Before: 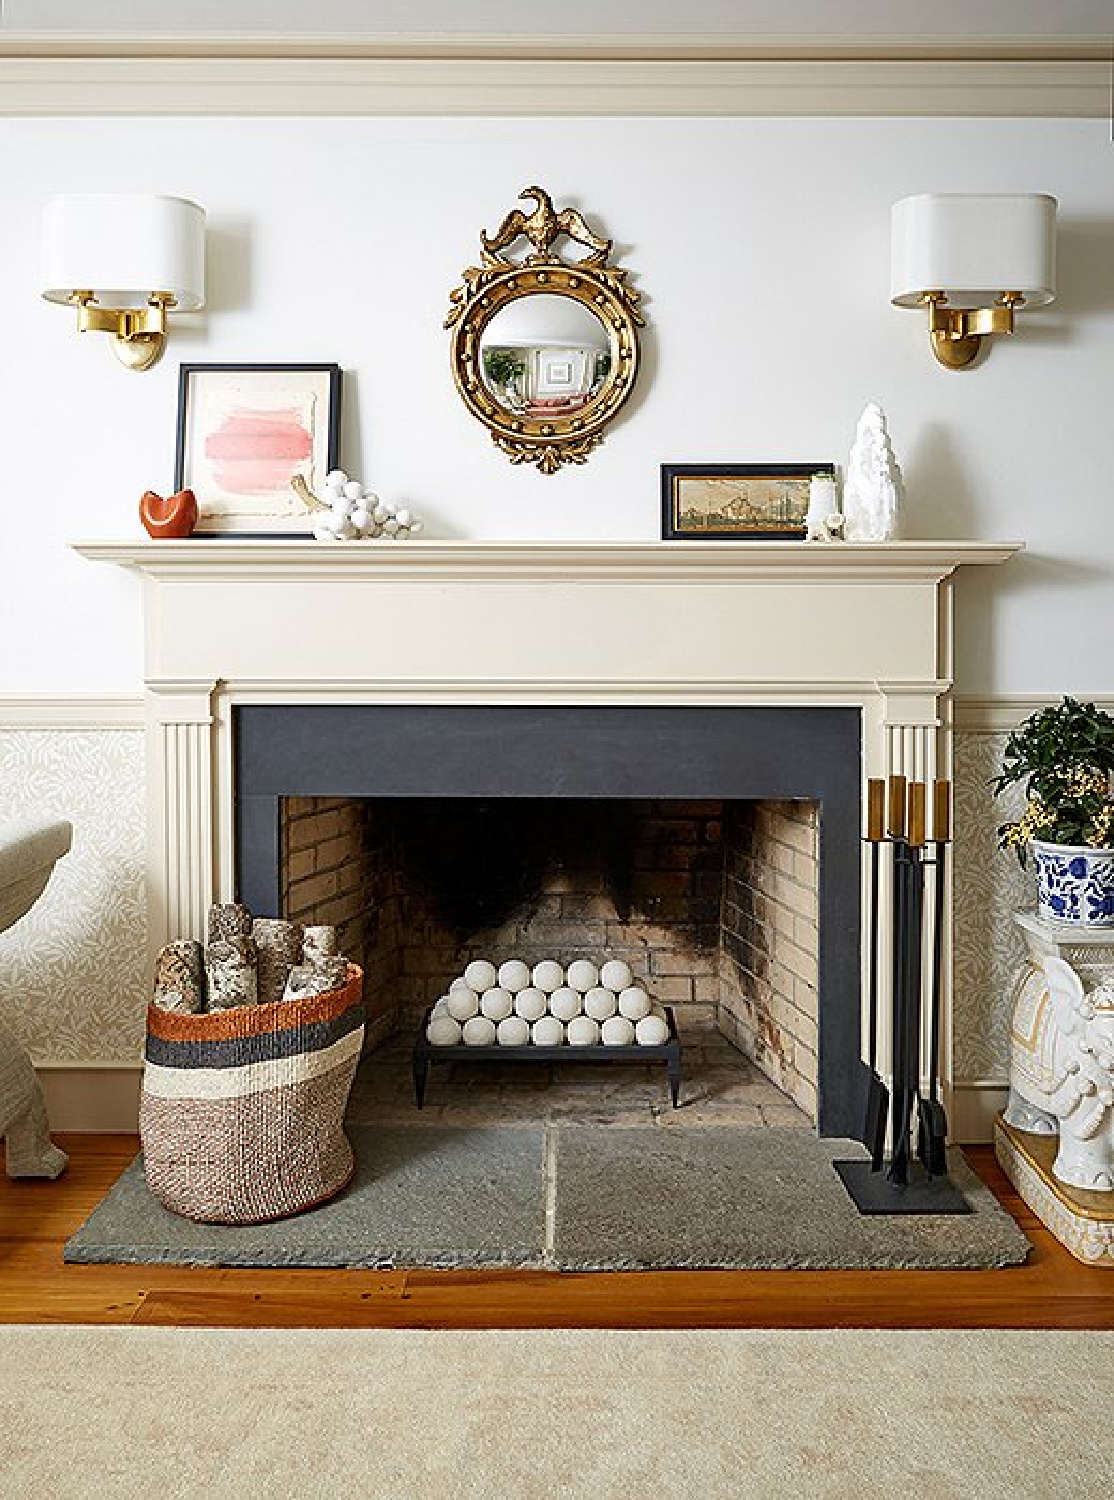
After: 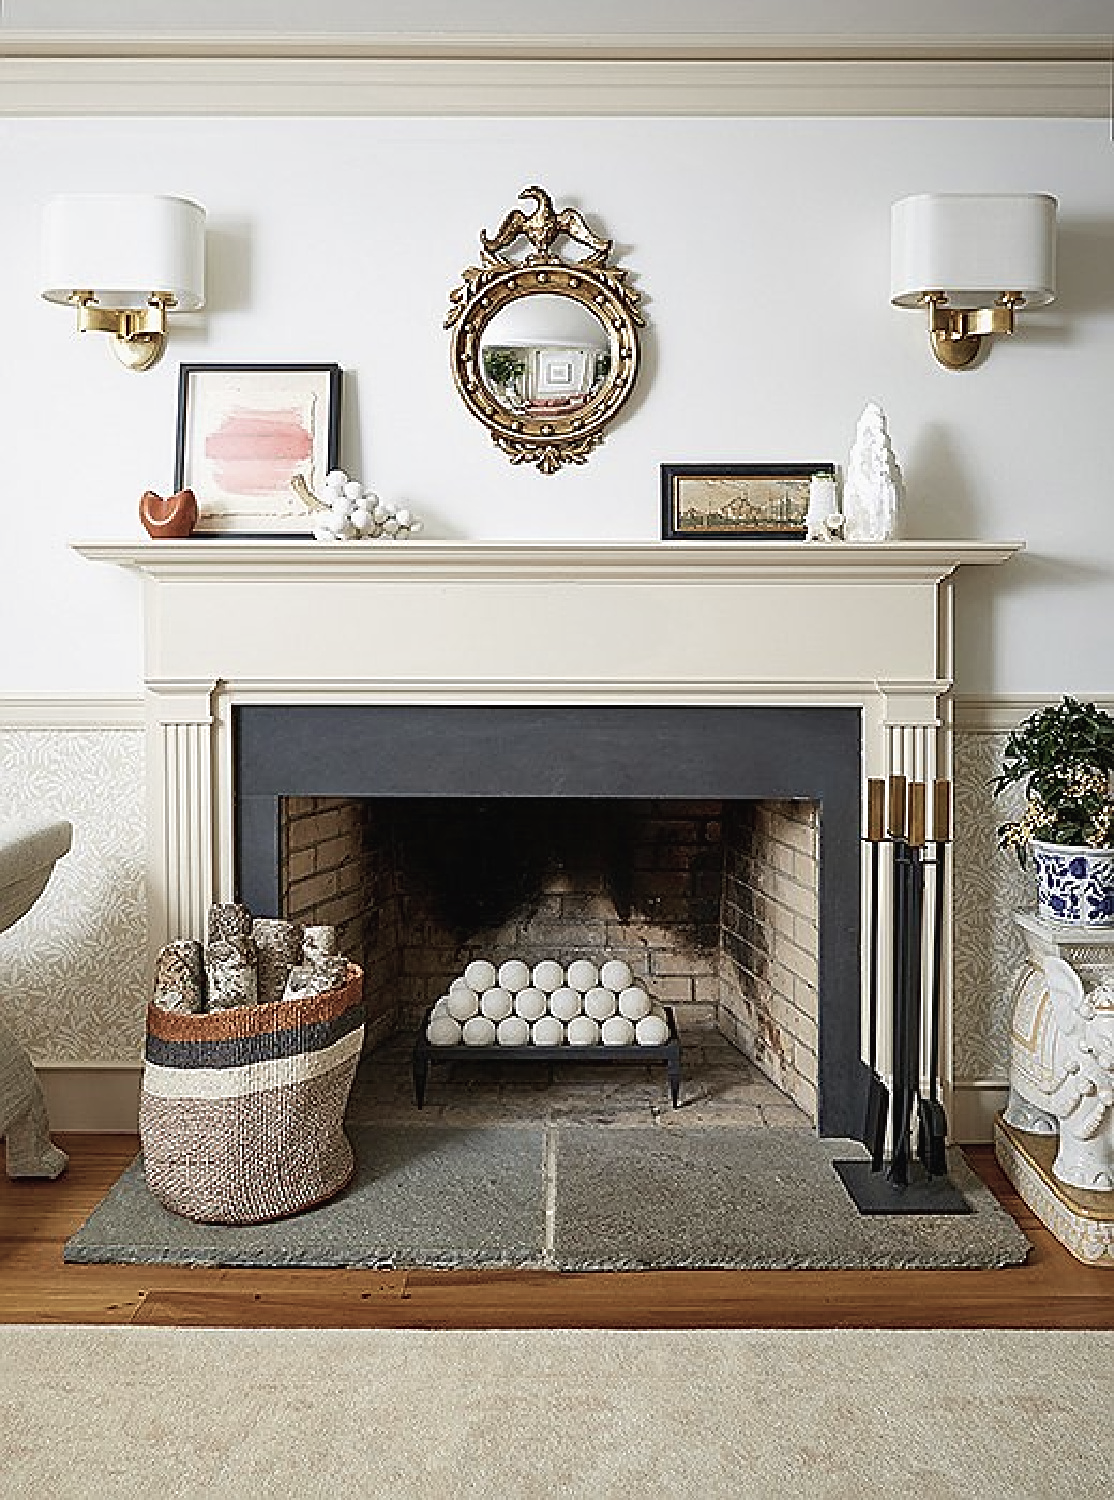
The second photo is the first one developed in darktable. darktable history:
sharpen: on, module defaults
contrast brightness saturation: contrast -0.043, saturation -0.391
velvia: strength 21.18%
tone equalizer: mask exposure compensation -0.508 EV
